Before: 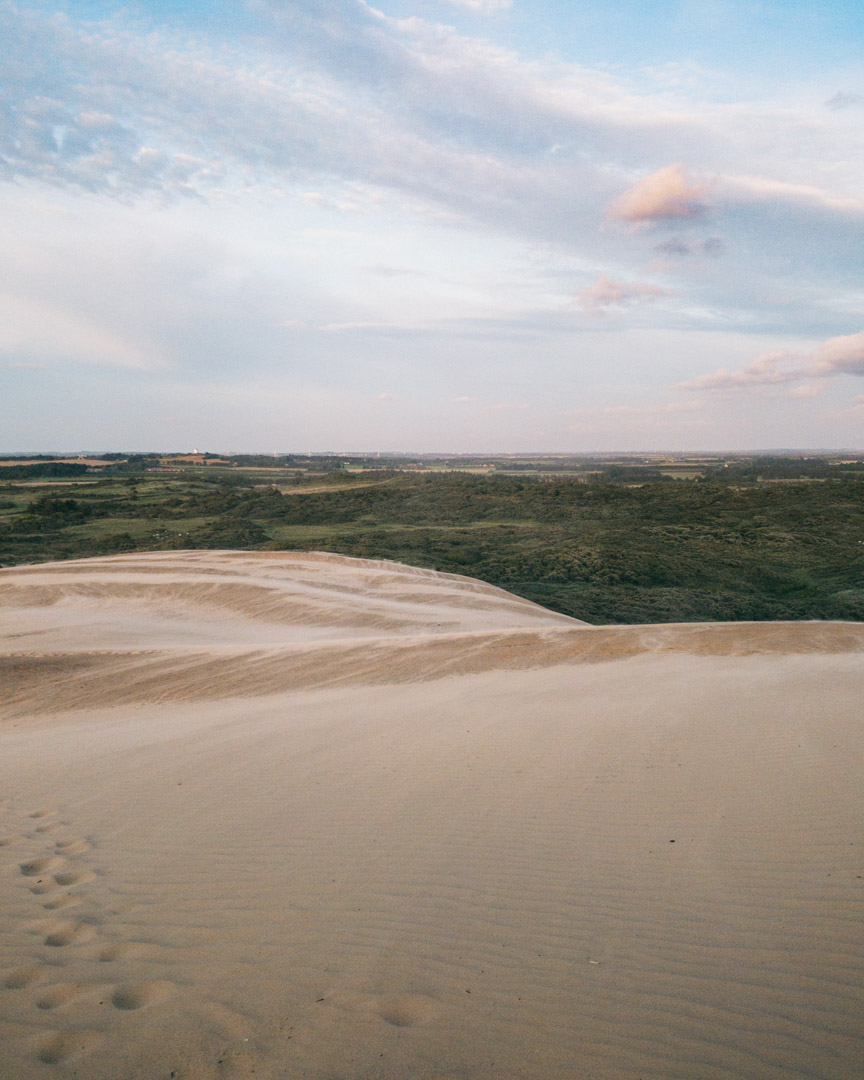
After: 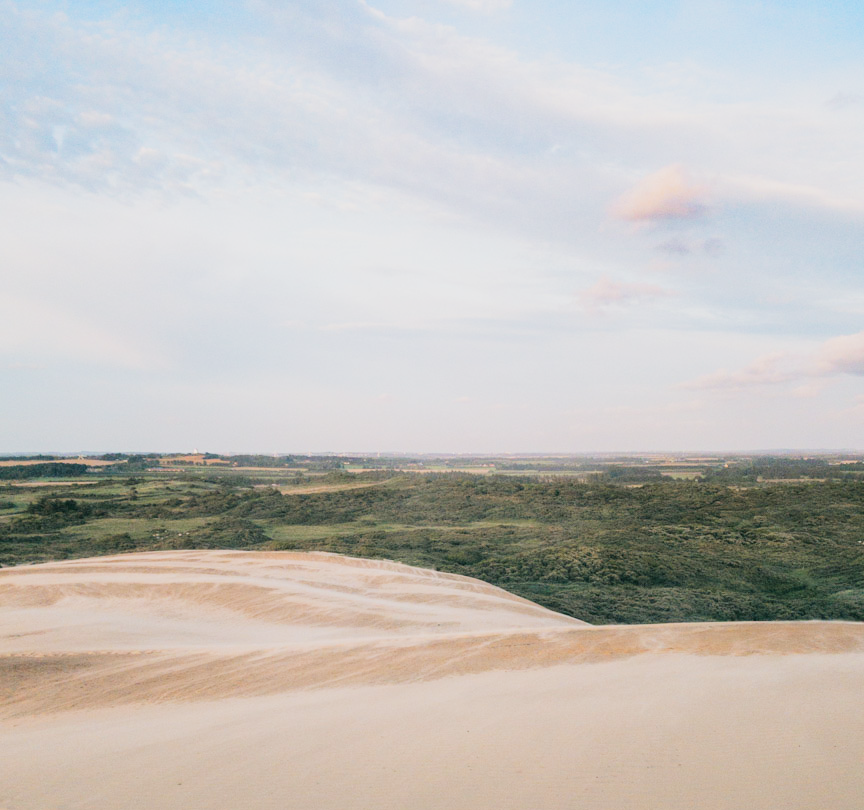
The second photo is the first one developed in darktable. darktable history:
exposure: black level correction 0, exposure 1.1 EV, compensate exposure bias true, compensate highlight preservation false
crop: bottom 24.967%
color balance rgb: contrast -30%
filmic rgb: black relative exposure -5 EV, white relative exposure 3.5 EV, hardness 3.19, contrast 1.4, highlights saturation mix -50%
white balance: emerald 1
